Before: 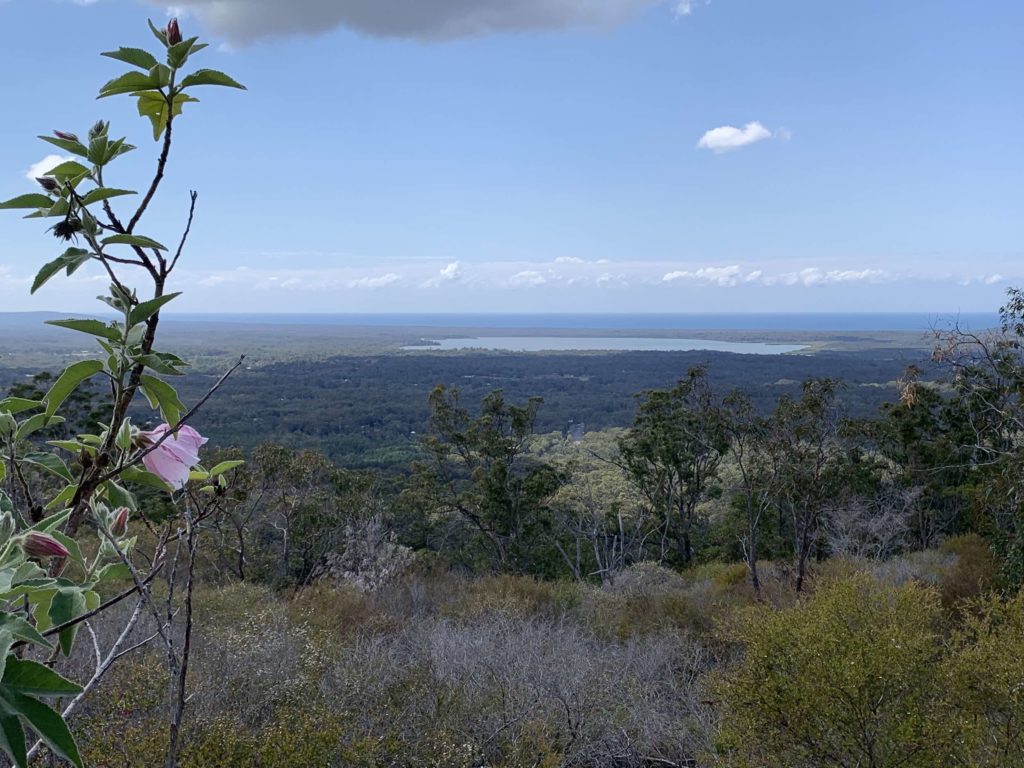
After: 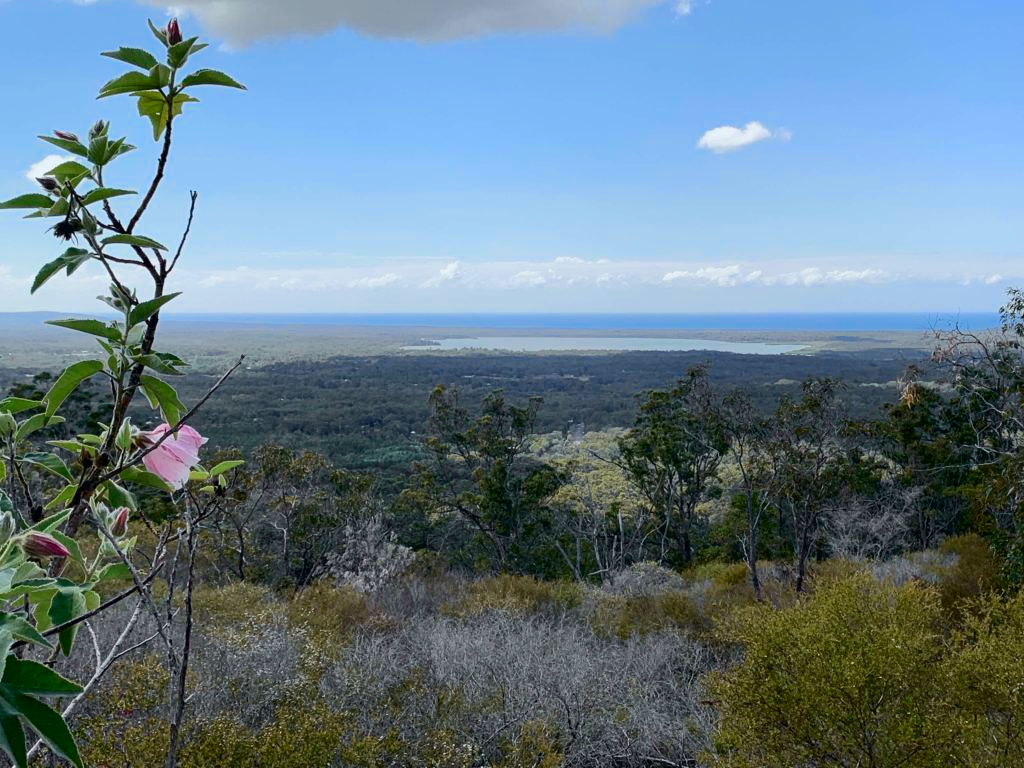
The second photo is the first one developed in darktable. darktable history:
tone curve: curves: ch0 [(0, 0) (0.035, 0.017) (0.131, 0.108) (0.279, 0.279) (0.476, 0.554) (0.617, 0.693) (0.704, 0.77) (0.801, 0.854) (0.895, 0.927) (1, 0.976)]; ch1 [(0, 0) (0.318, 0.278) (0.444, 0.427) (0.493, 0.488) (0.504, 0.497) (0.537, 0.538) (0.594, 0.616) (0.746, 0.764) (1, 1)]; ch2 [(0, 0) (0.316, 0.292) (0.381, 0.37) (0.423, 0.448) (0.476, 0.482) (0.502, 0.495) (0.529, 0.547) (0.583, 0.608) (0.639, 0.657) (0.7, 0.7) (0.861, 0.808) (1, 0.951)], color space Lab, independent channels, preserve colors none
color zones: curves: ch0 [(0, 0.444) (0.143, 0.442) (0.286, 0.441) (0.429, 0.441) (0.571, 0.441) (0.714, 0.441) (0.857, 0.442) (1, 0.444)]
